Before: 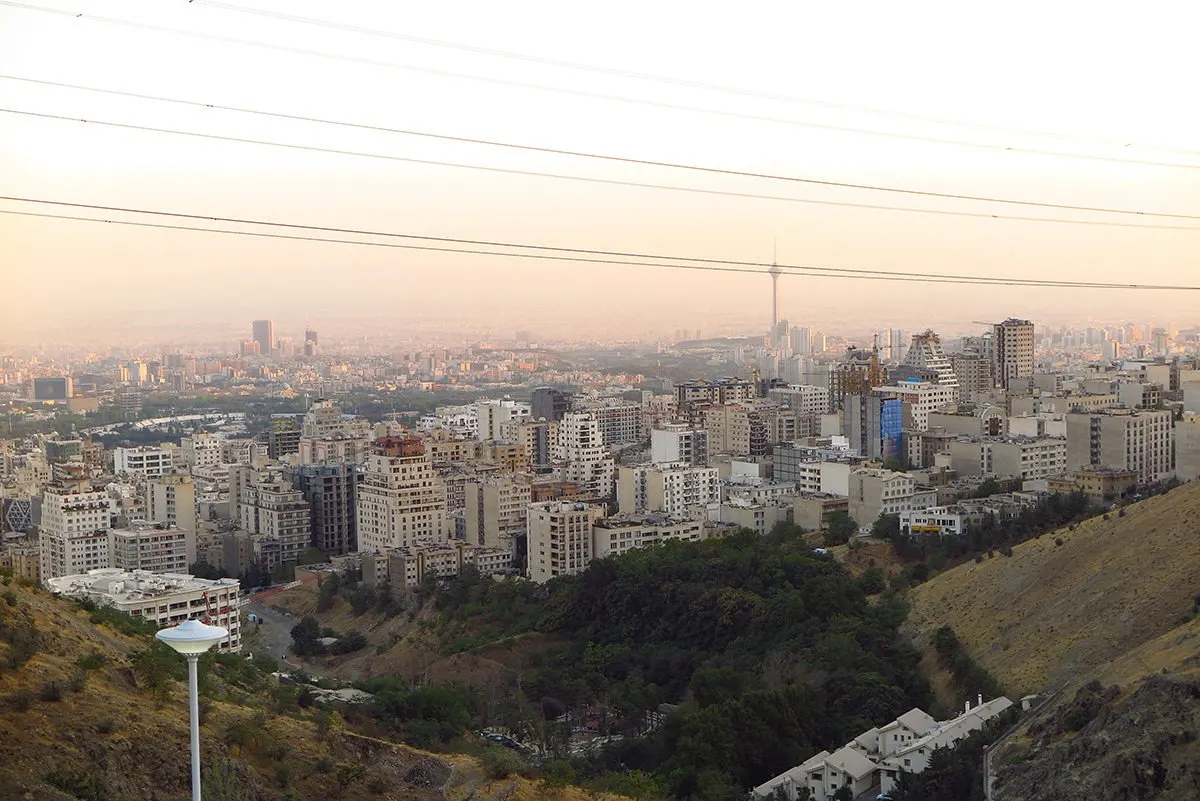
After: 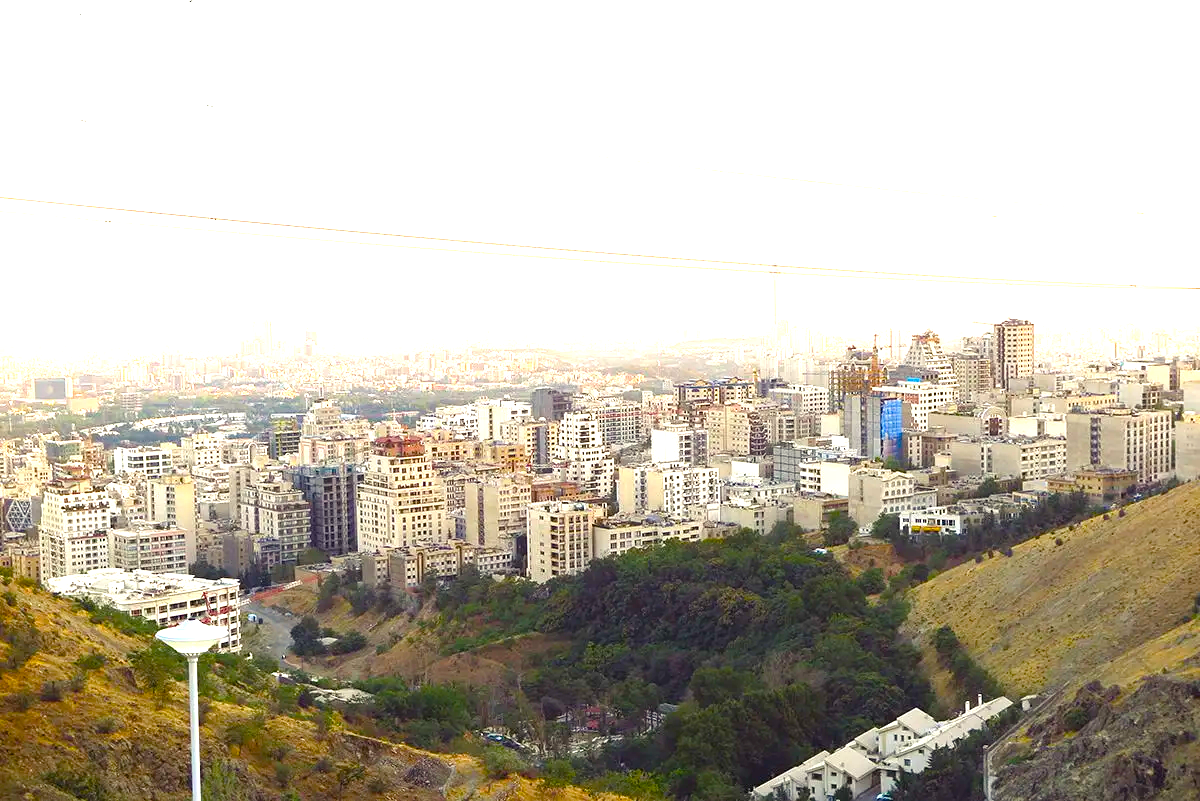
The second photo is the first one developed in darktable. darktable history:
exposure: black level correction 0, exposure 1.367 EV, compensate highlight preservation false
color balance rgb: highlights gain › luminance 5.868%, highlights gain › chroma 2.634%, highlights gain › hue 89.17°, perceptual saturation grading › global saturation 34.68%, perceptual saturation grading › highlights -29.817%, perceptual saturation grading › shadows 35.833%, perceptual brilliance grading › global brilliance 2.984%, perceptual brilliance grading › highlights -2.836%, perceptual brilliance grading › shadows 3.299%, global vibrance 25.66%, contrast 6.61%
